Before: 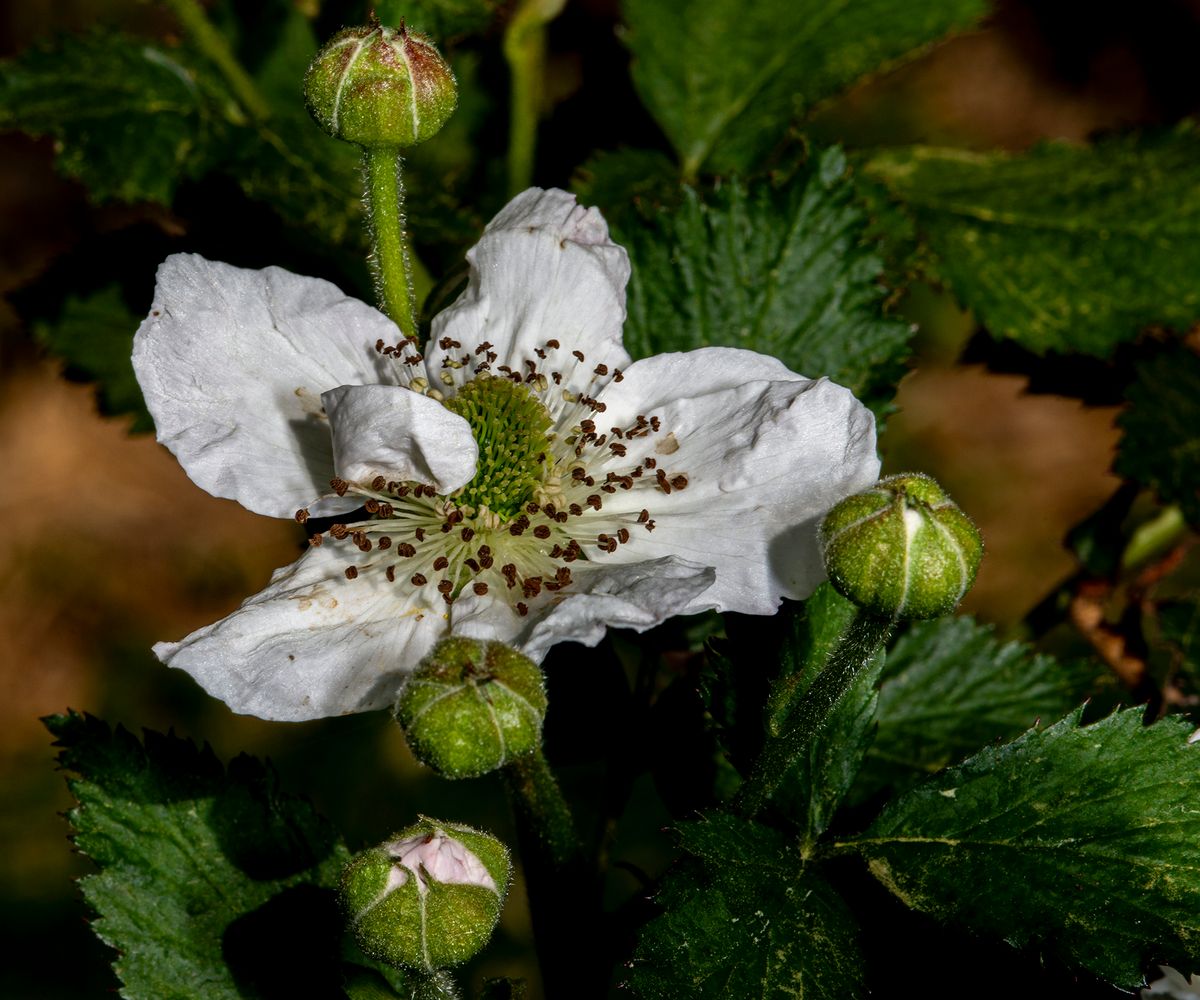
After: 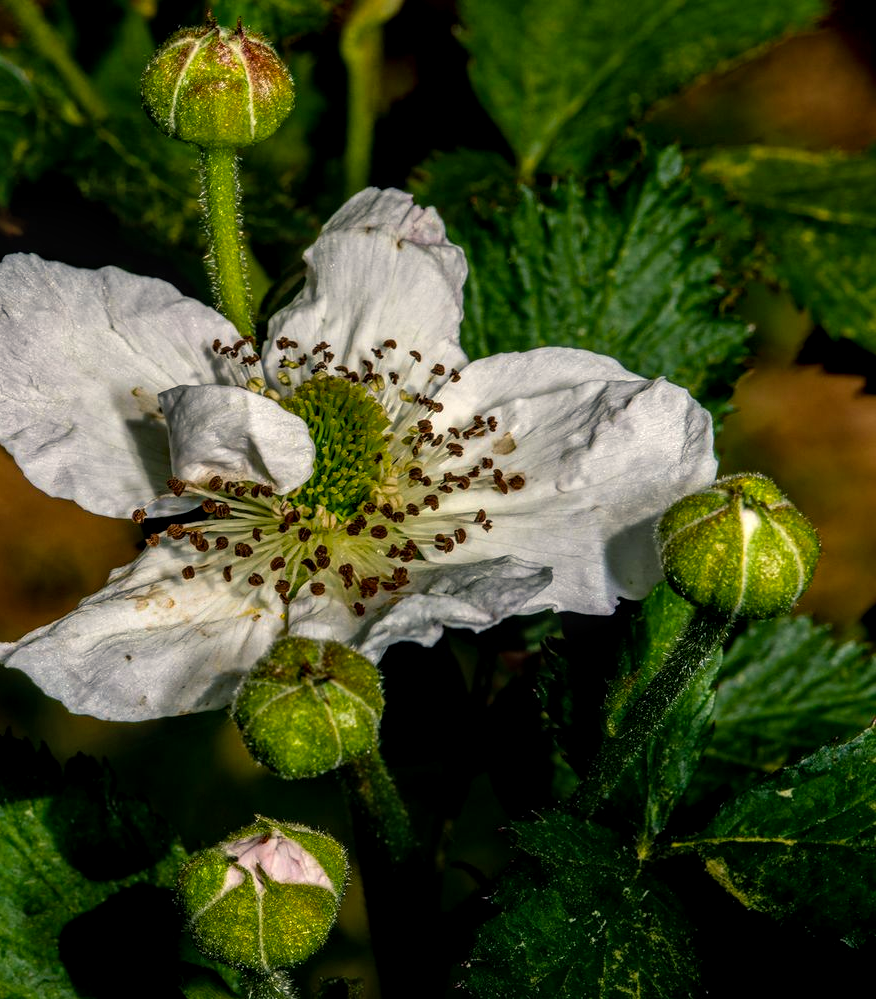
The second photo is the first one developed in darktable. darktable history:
crop: left 13.607%, right 13.389%
local contrast: detail 130%
color balance rgb: shadows lift › chroma 2.042%, shadows lift › hue 215.21°, highlights gain › chroma 3.063%, highlights gain › hue 75.88°, global offset › hue 168.71°, perceptual saturation grading › global saturation 10.413%, global vibrance 31.569%
